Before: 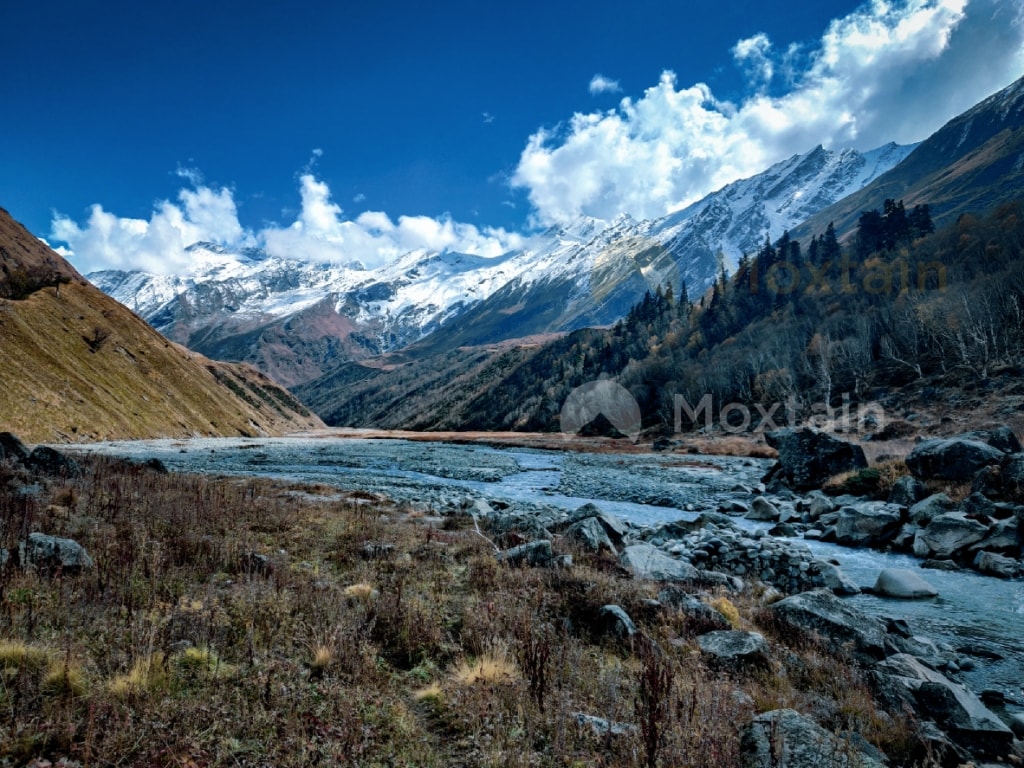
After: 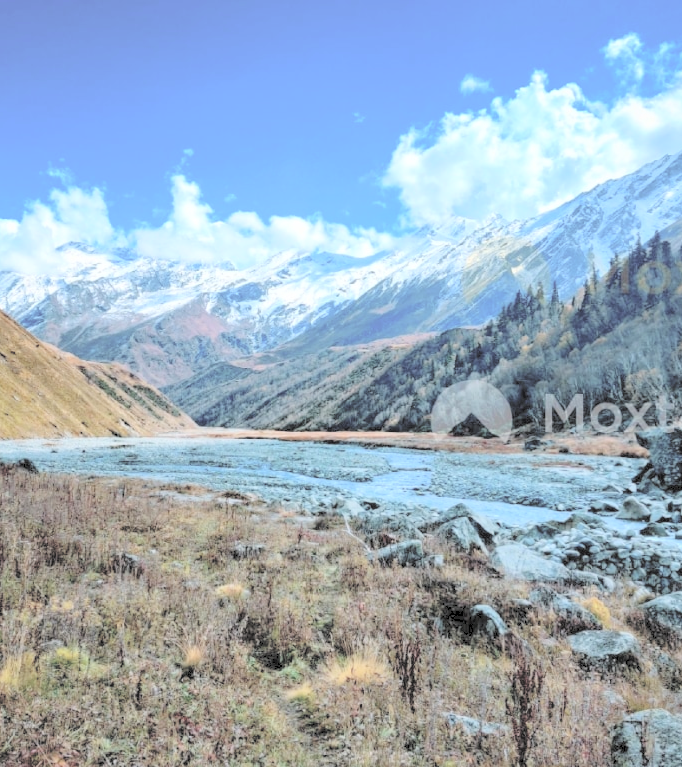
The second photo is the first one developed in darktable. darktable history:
crop and rotate: left 12.648%, right 20.685%
exposure: compensate highlight preservation false
contrast brightness saturation: brightness 1
